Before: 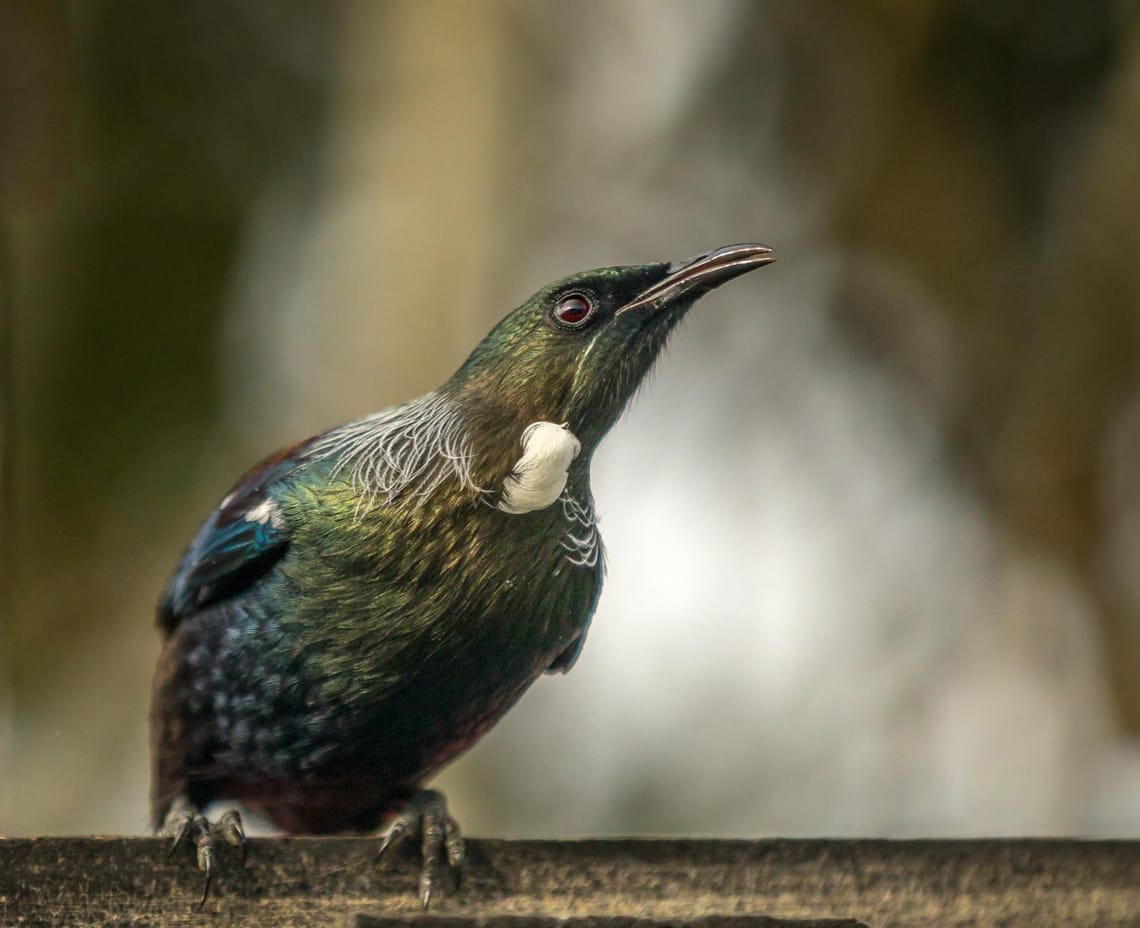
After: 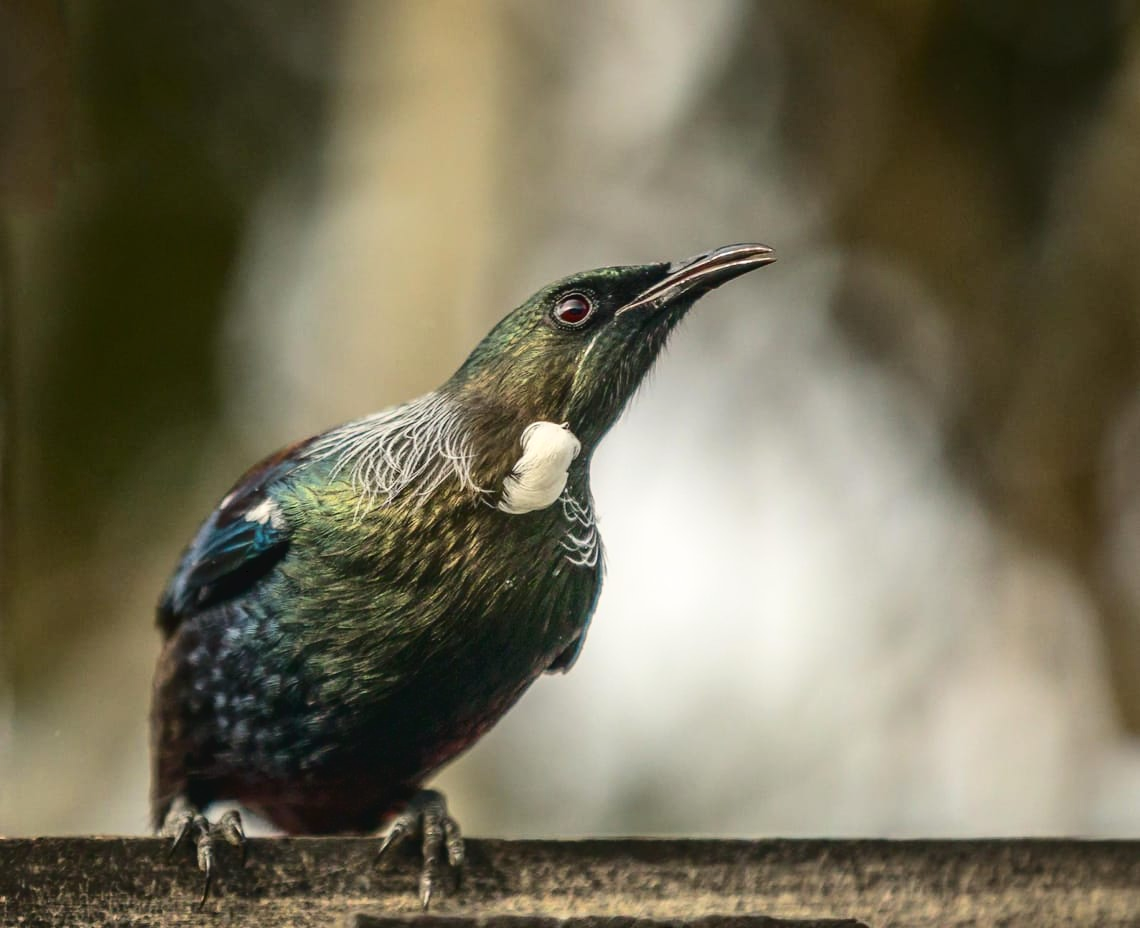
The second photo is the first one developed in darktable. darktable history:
tone curve: curves: ch0 [(0, 0) (0.003, 0.04) (0.011, 0.04) (0.025, 0.043) (0.044, 0.049) (0.069, 0.066) (0.1, 0.095) (0.136, 0.121) (0.177, 0.154) (0.224, 0.211) (0.277, 0.281) (0.335, 0.358) (0.399, 0.452) (0.468, 0.54) (0.543, 0.628) (0.623, 0.721) (0.709, 0.801) (0.801, 0.883) (0.898, 0.948) (1, 1)], color space Lab, independent channels, preserve colors none
